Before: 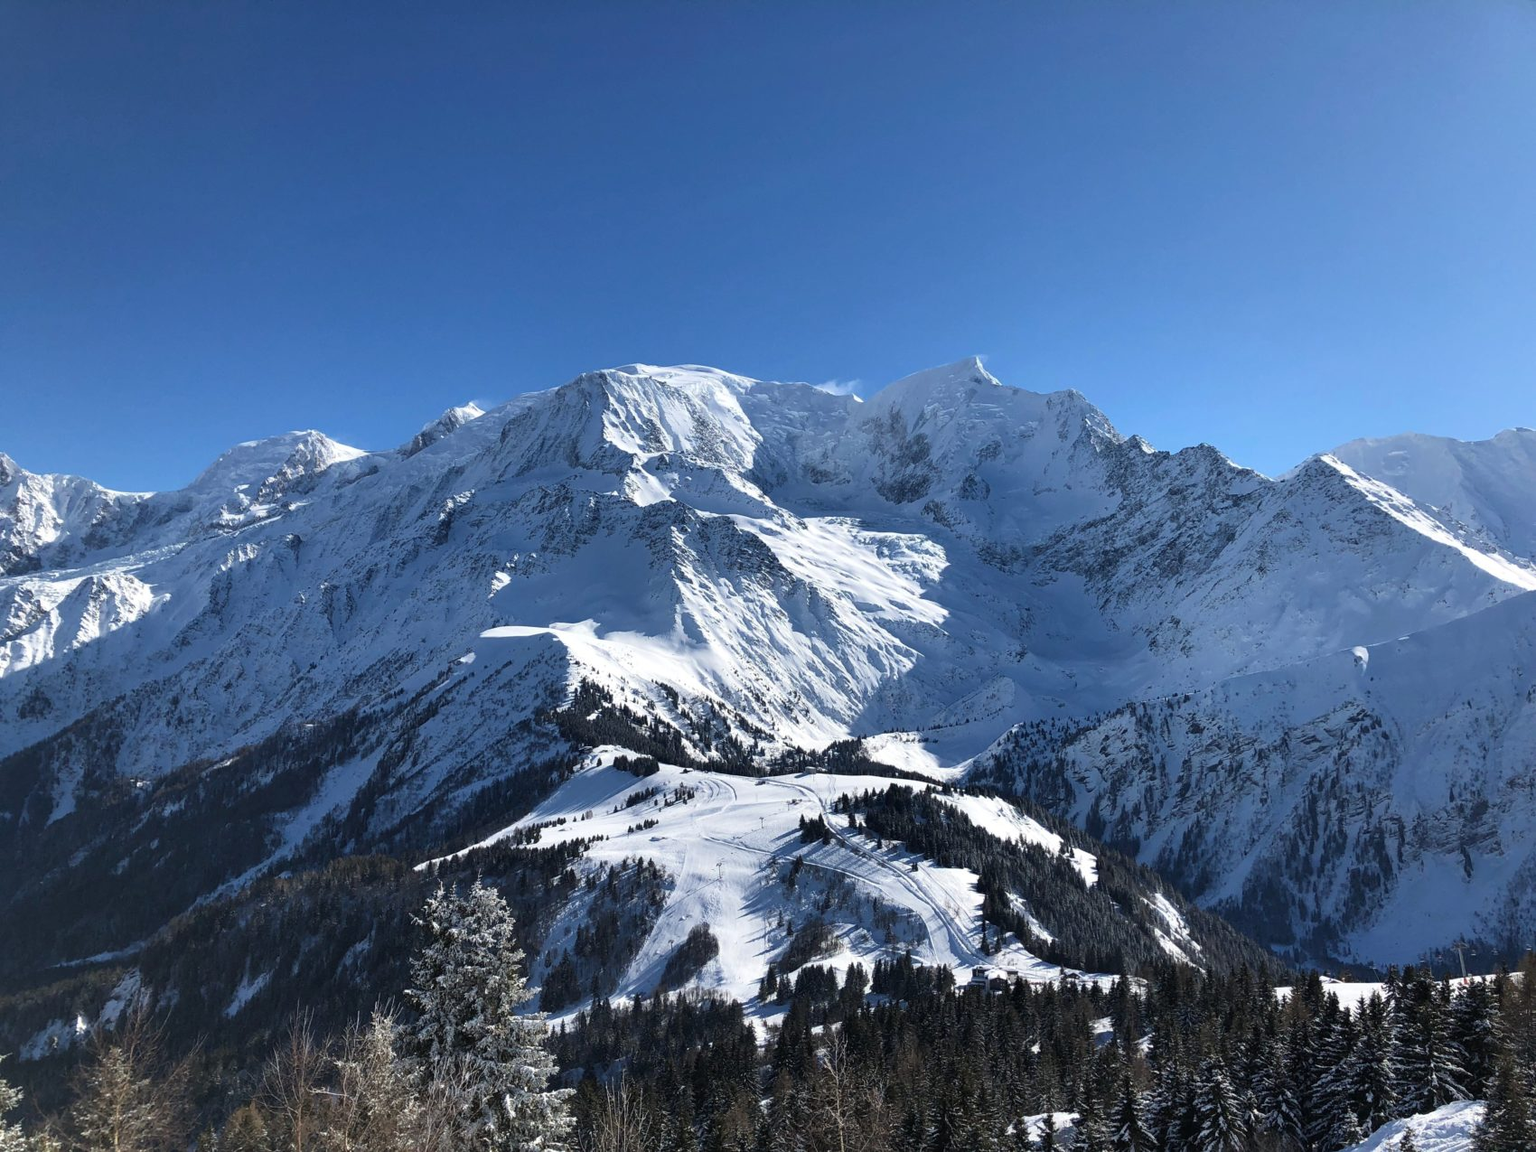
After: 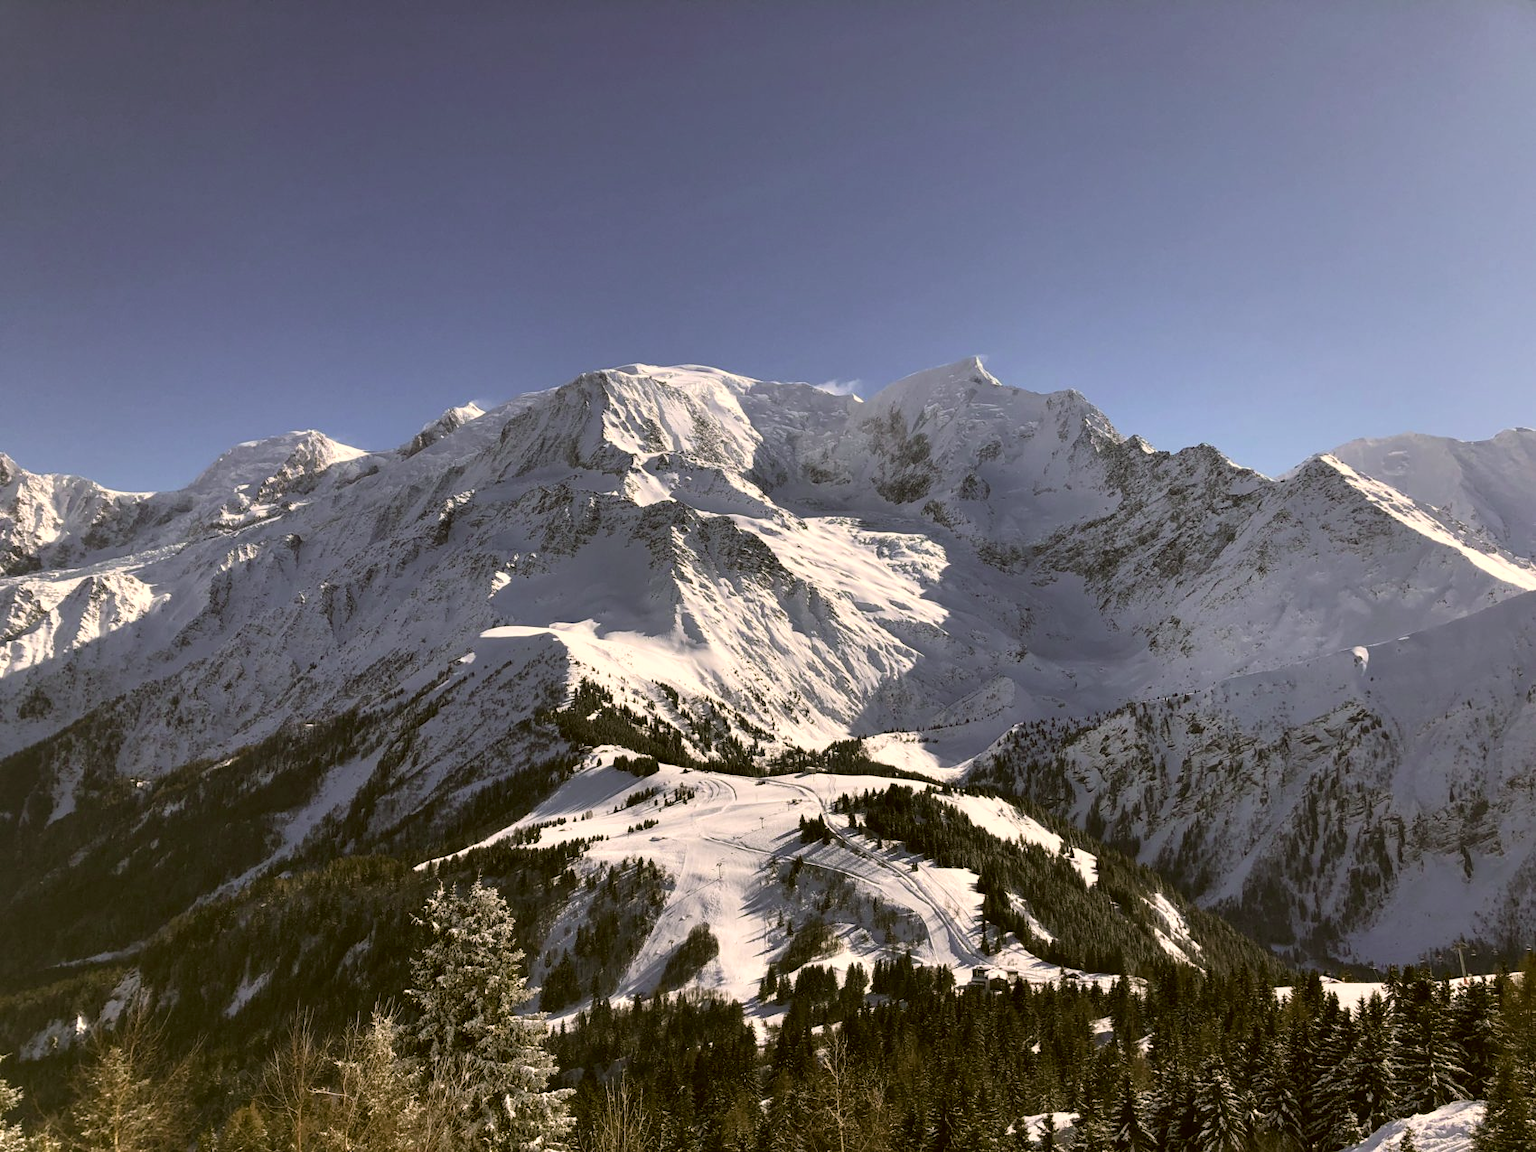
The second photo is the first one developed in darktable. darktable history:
color correction: highlights a* 8.97, highlights b* 15.52, shadows a* -0.548, shadows b* 26.7
contrast equalizer: y [[0.46, 0.454, 0.451, 0.451, 0.455, 0.46], [0.5 ×6], [0.5 ×6], [0 ×6], [0 ×6]], mix -0.307
